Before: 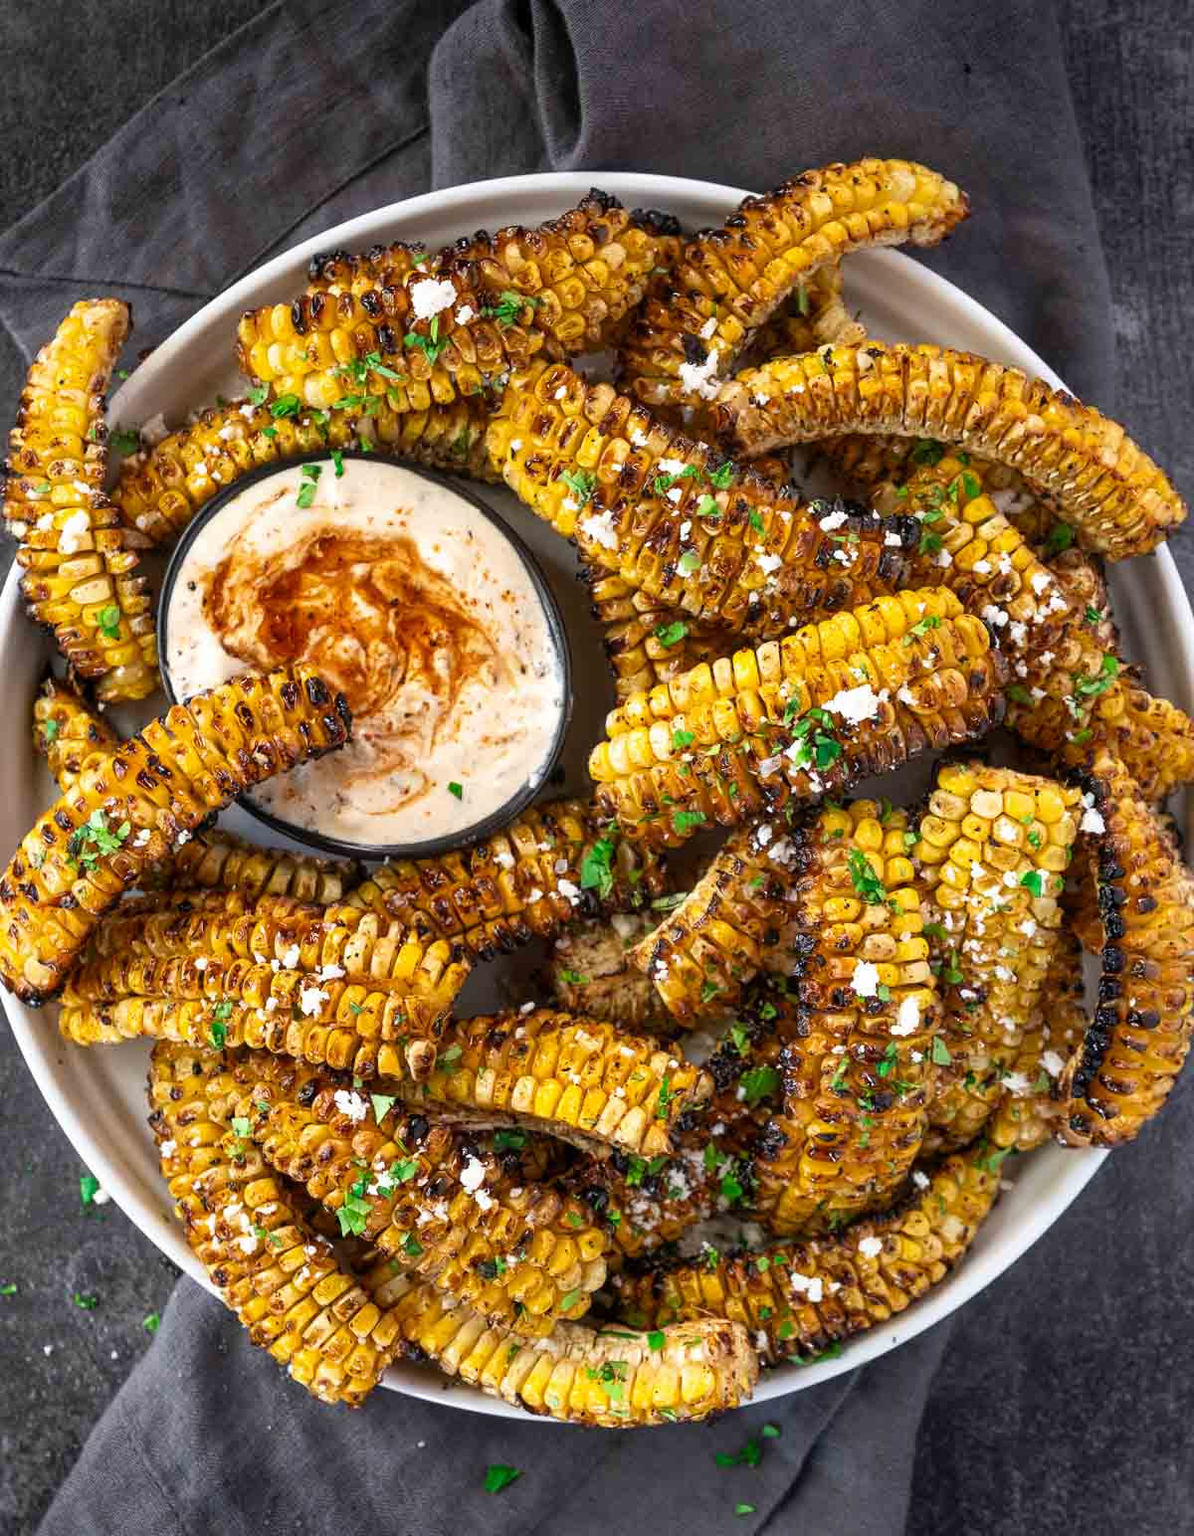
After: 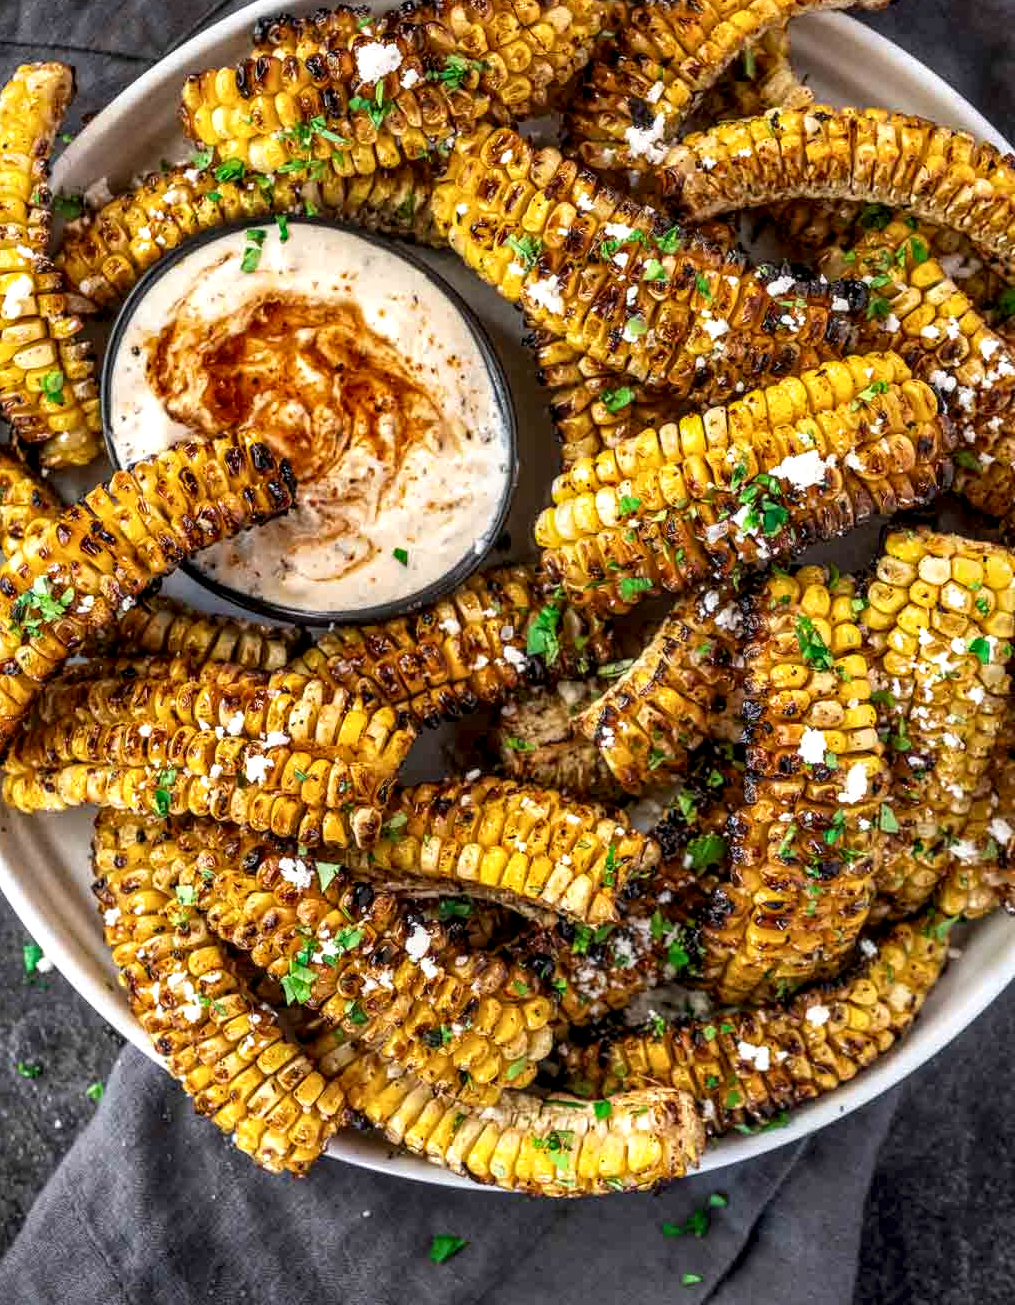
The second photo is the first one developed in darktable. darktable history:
crop and rotate: left 4.753%, top 15.442%, right 10.636%
vignetting: fall-off start 116.61%, fall-off radius 59.36%, brightness -0.853
local contrast: highlights 25%, detail 150%
